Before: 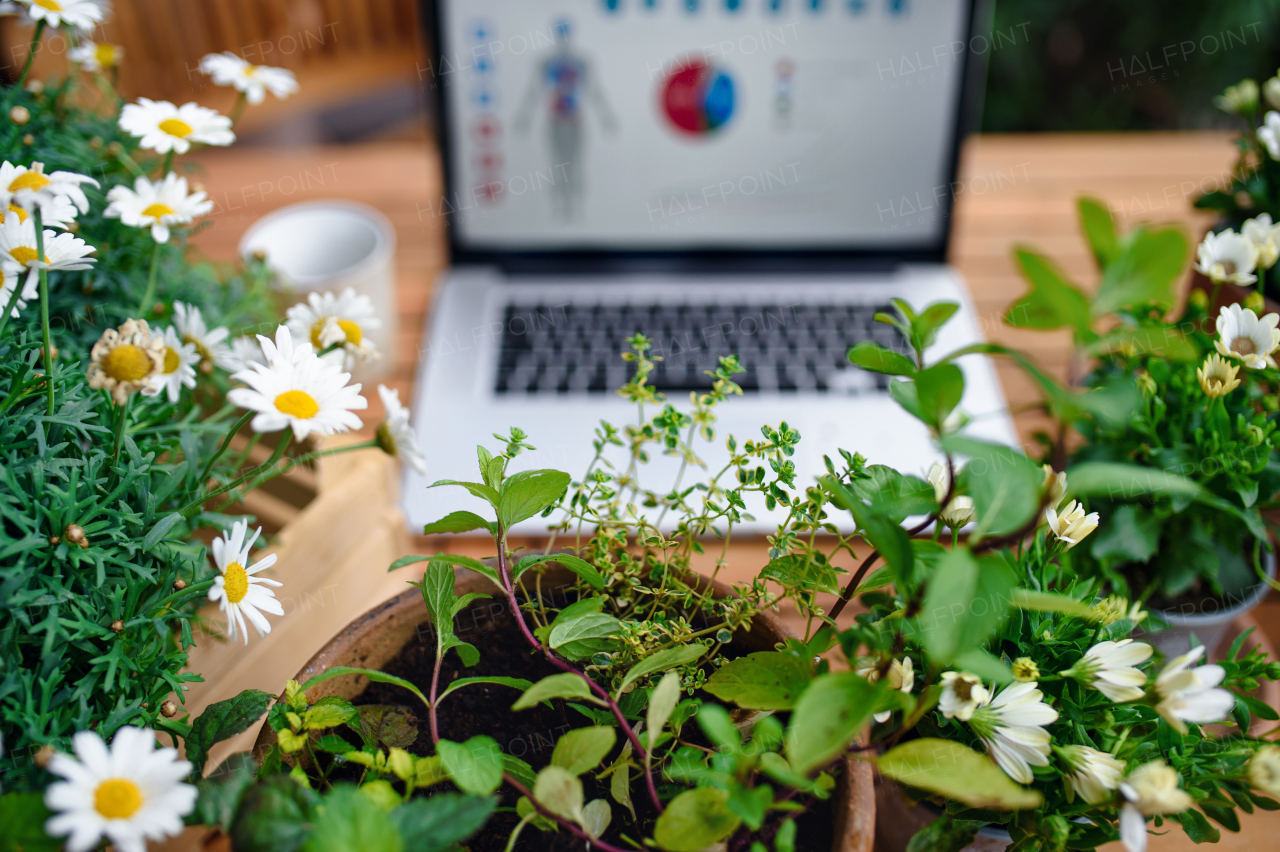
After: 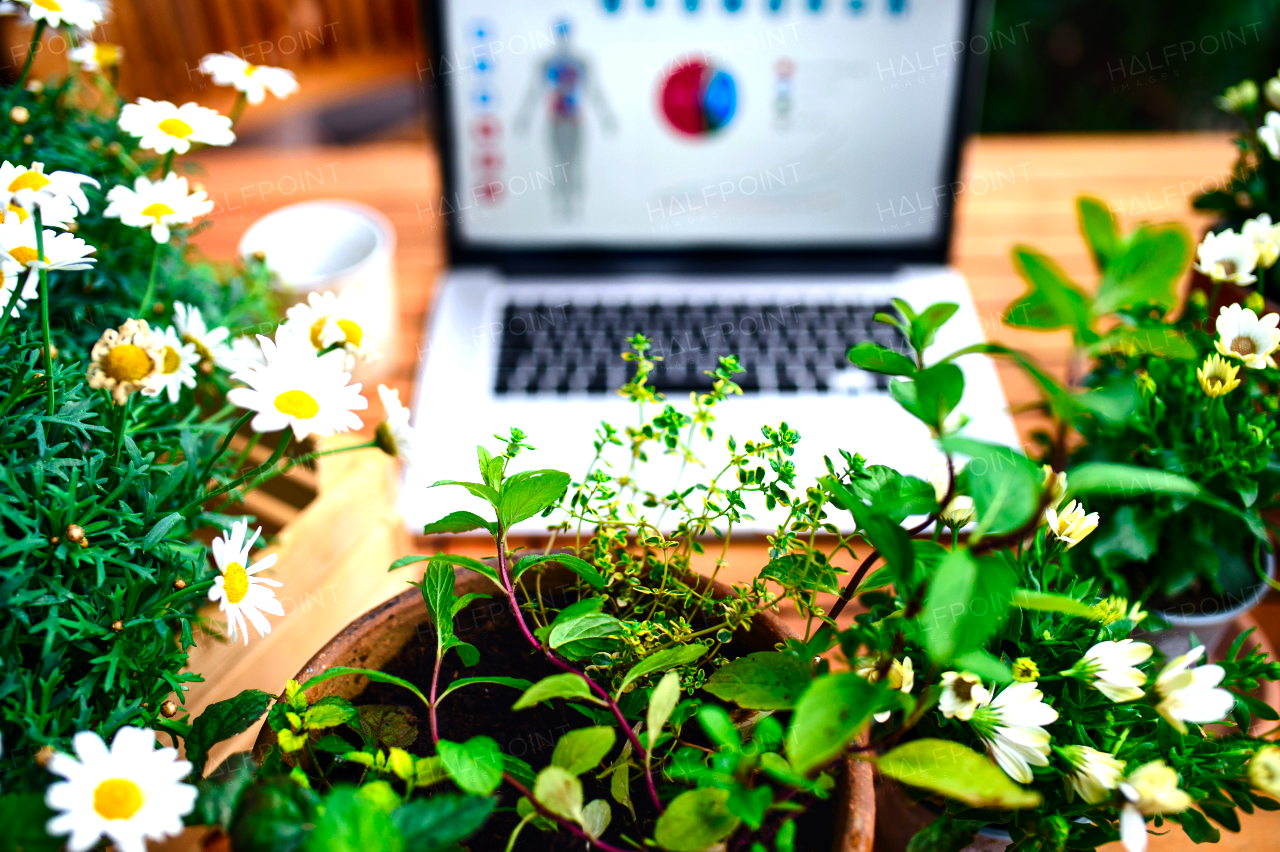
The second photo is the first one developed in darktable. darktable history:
color contrast: green-magenta contrast 1.69, blue-yellow contrast 1.49
tone equalizer: -8 EV -1.08 EV, -7 EV -1.01 EV, -6 EV -0.867 EV, -5 EV -0.578 EV, -3 EV 0.578 EV, -2 EV 0.867 EV, -1 EV 1.01 EV, +0 EV 1.08 EV, edges refinement/feathering 500, mask exposure compensation -1.57 EV, preserve details no
